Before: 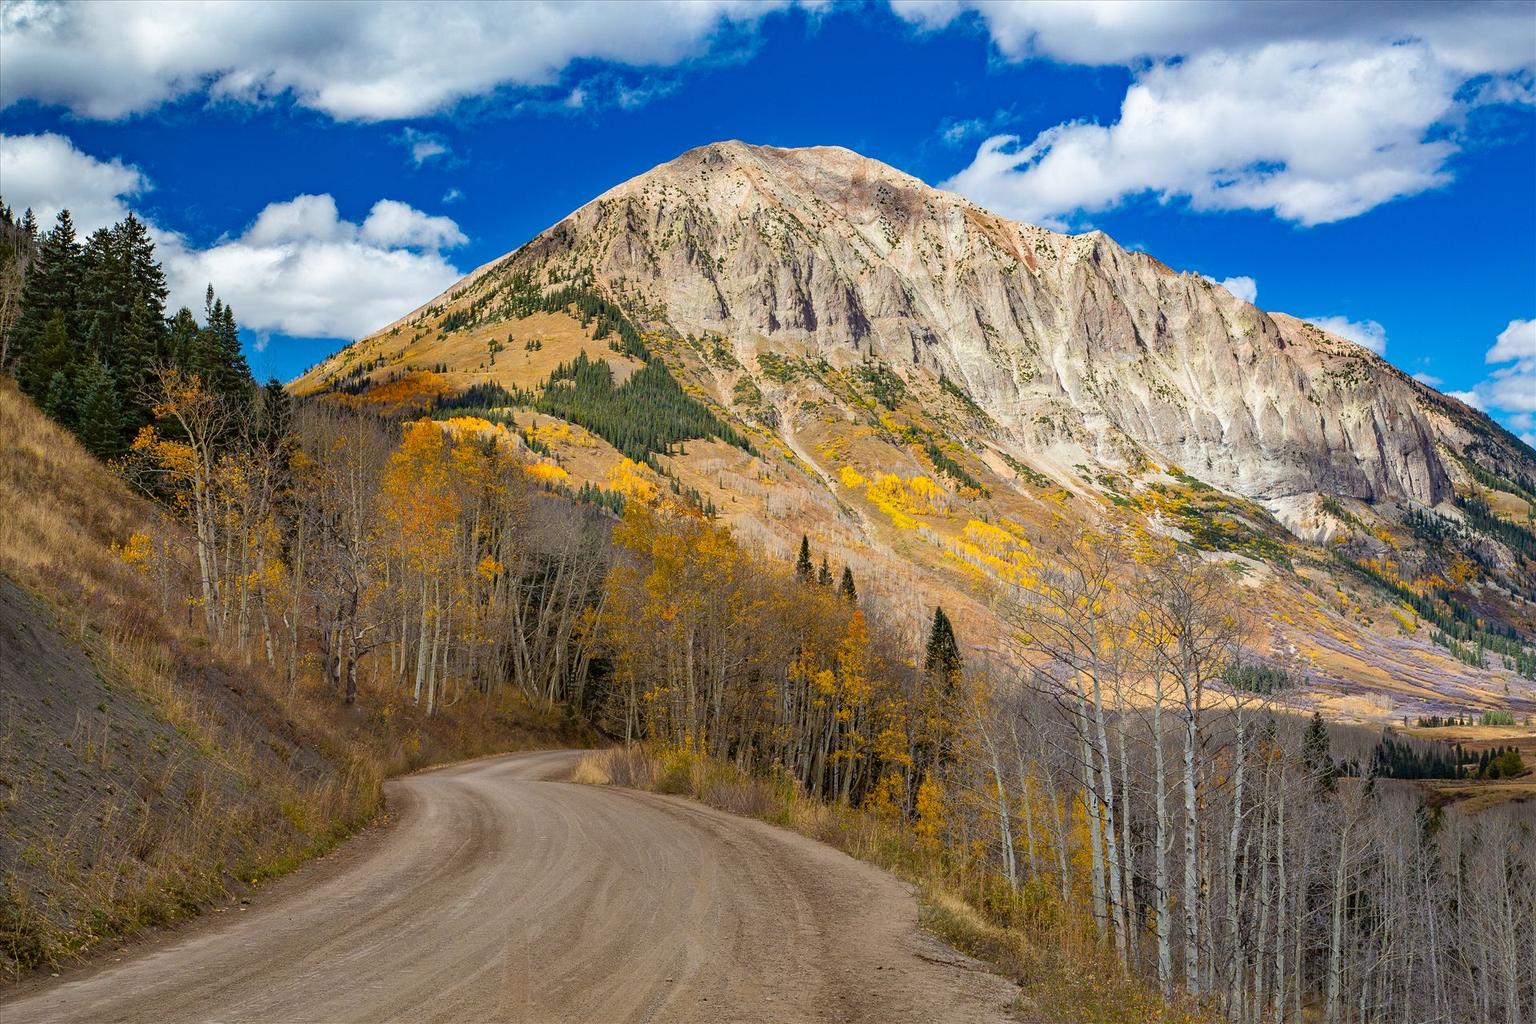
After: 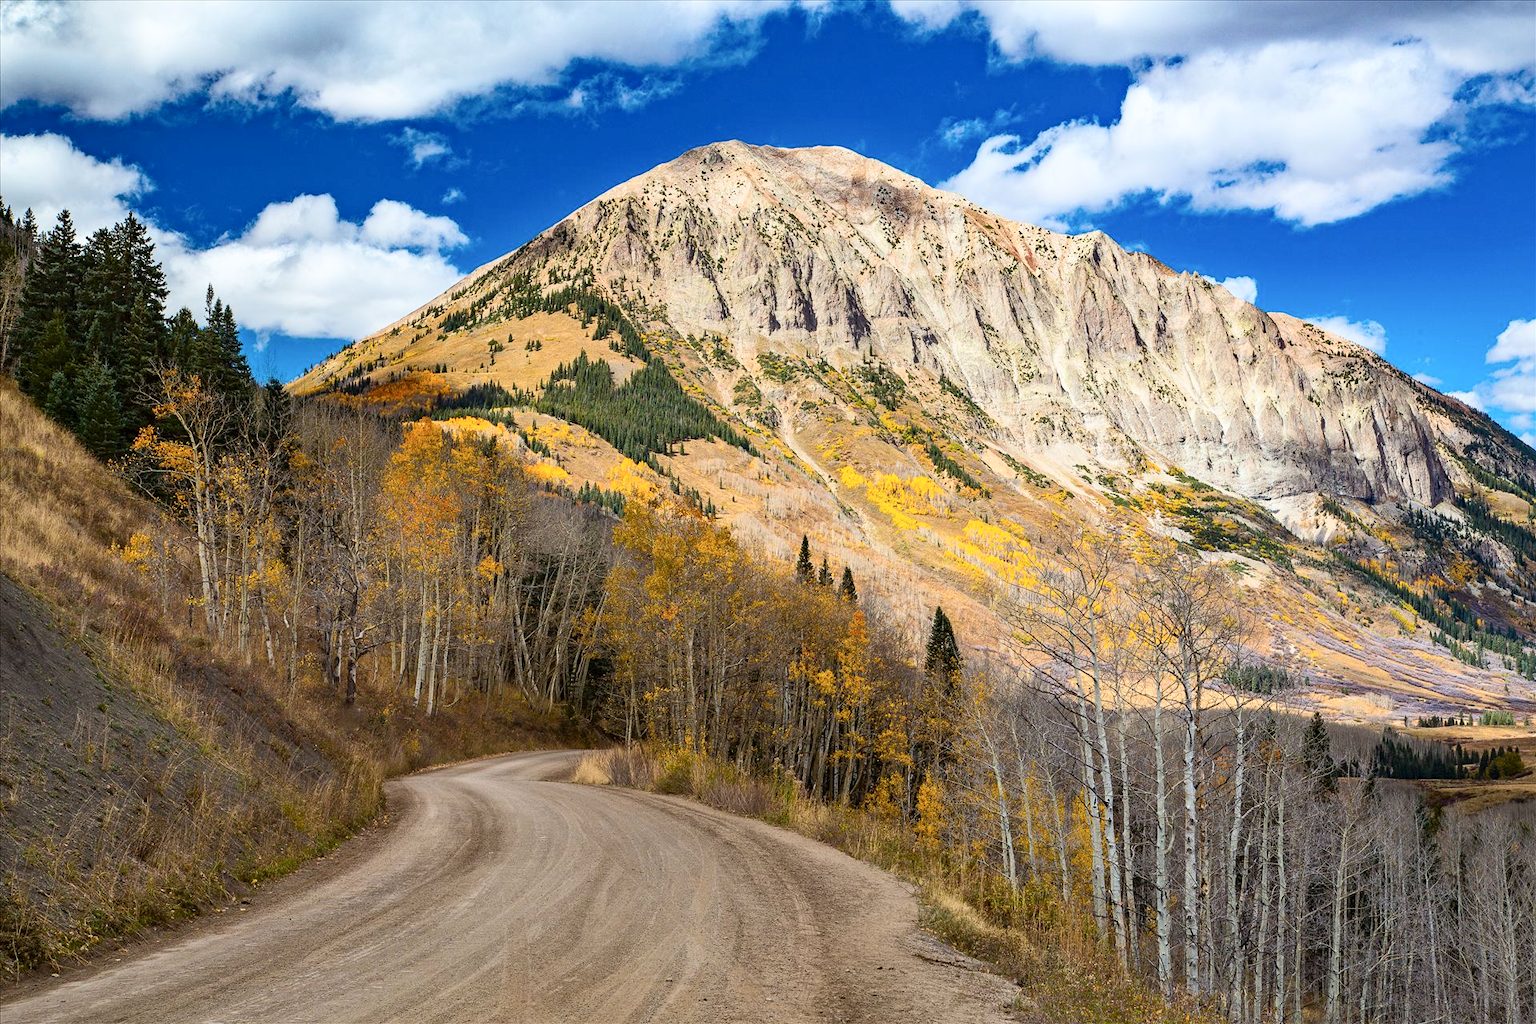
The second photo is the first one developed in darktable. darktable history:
contrast brightness saturation: contrast 0.238, brightness 0.089
